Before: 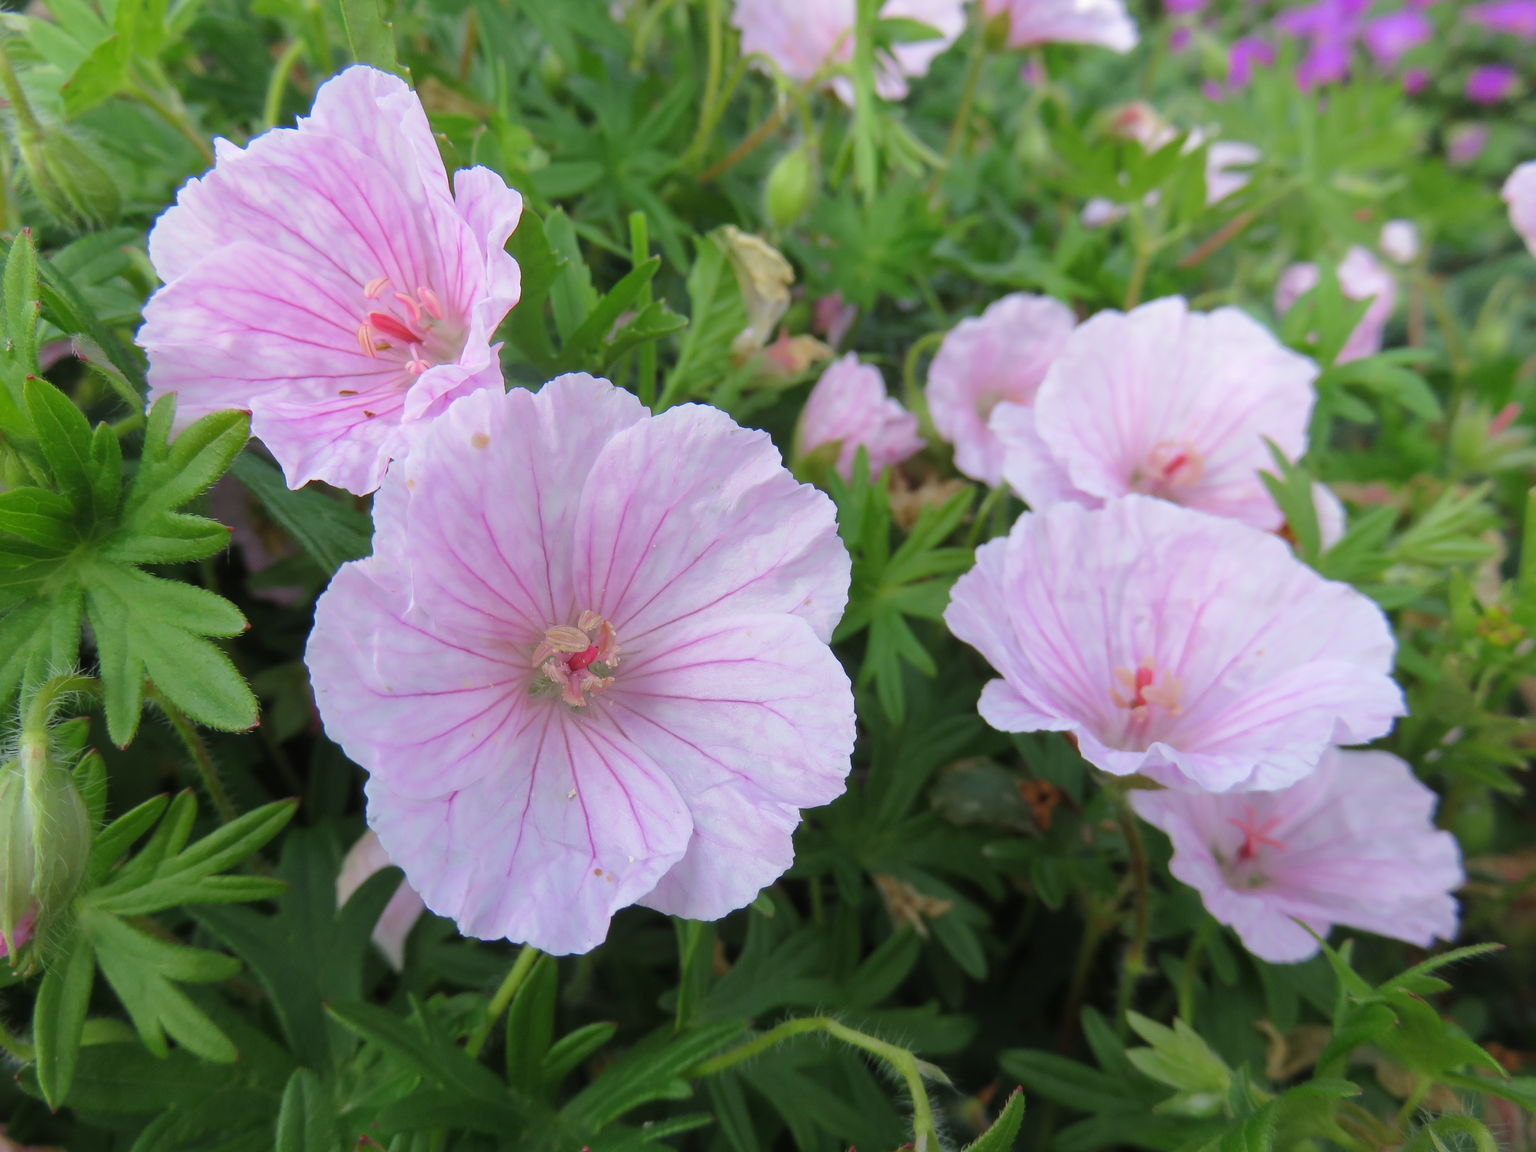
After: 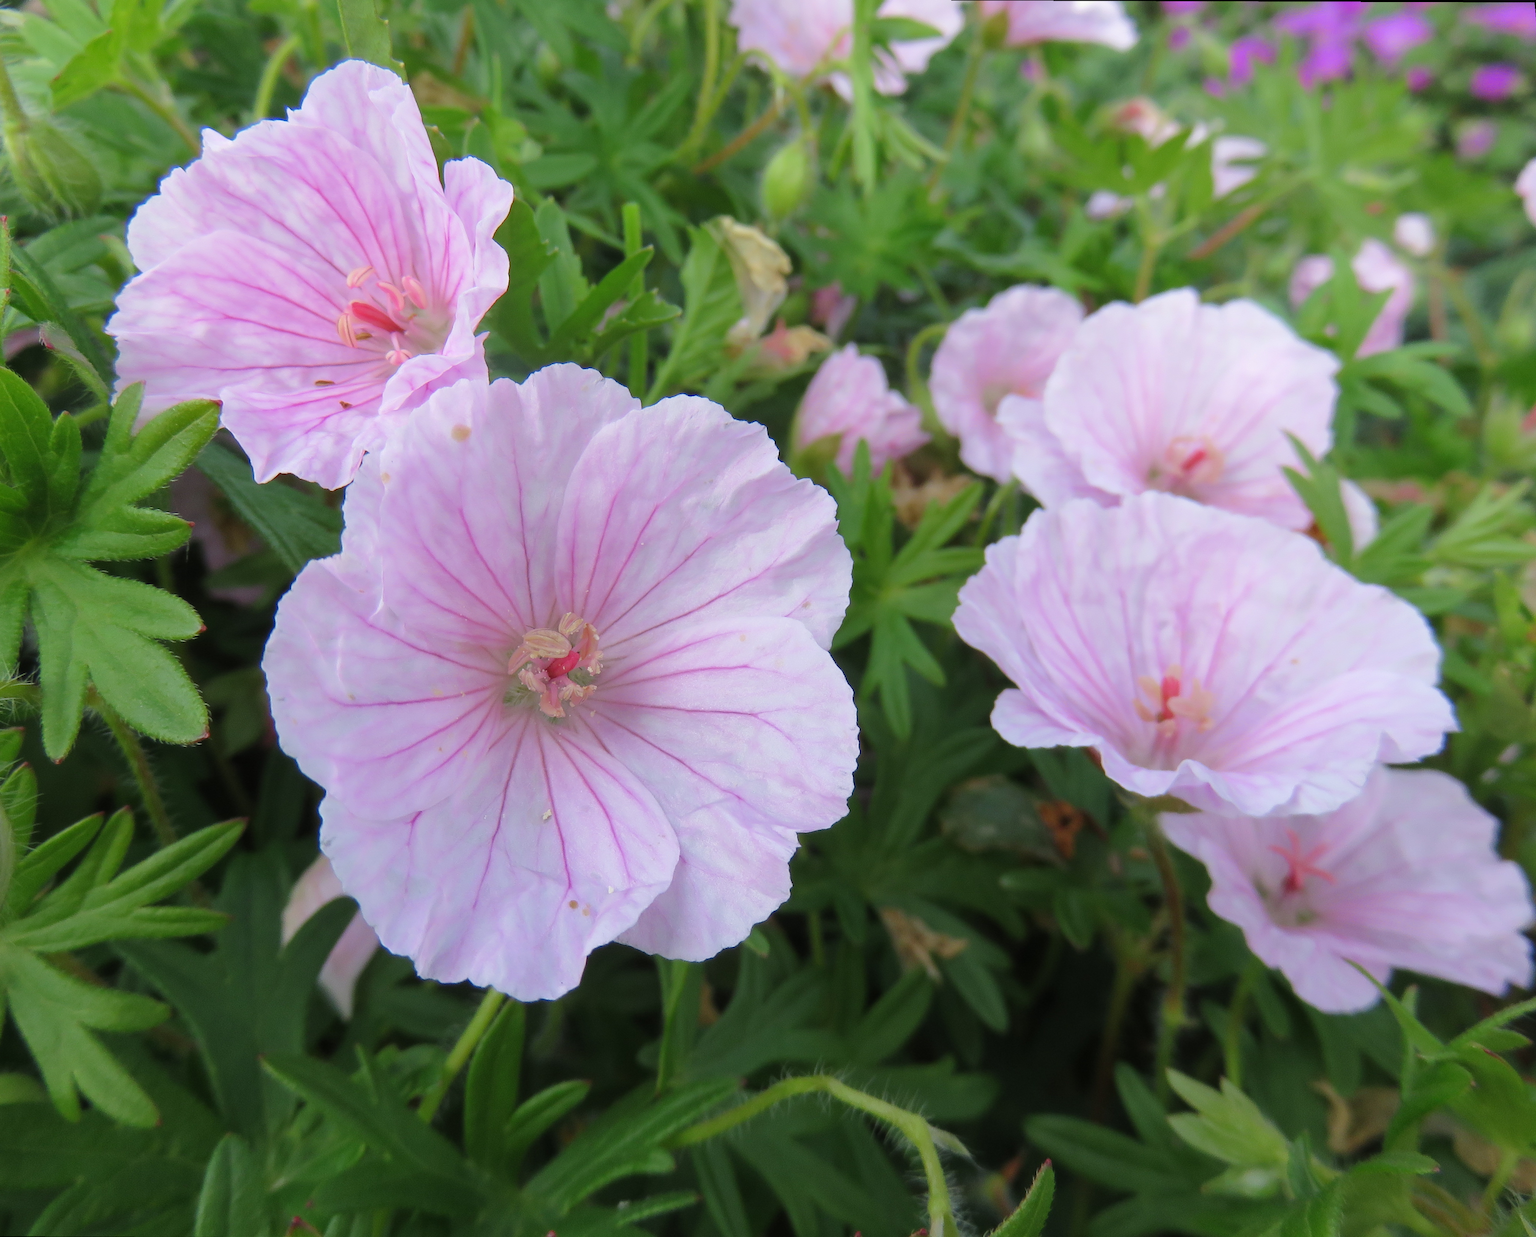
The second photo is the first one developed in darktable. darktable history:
color balance: on, module defaults
rotate and perspective: rotation 0.215°, lens shift (vertical) -0.139, crop left 0.069, crop right 0.939, crop top 0.002, crop bottom 0.996
white balance: emerald 1
